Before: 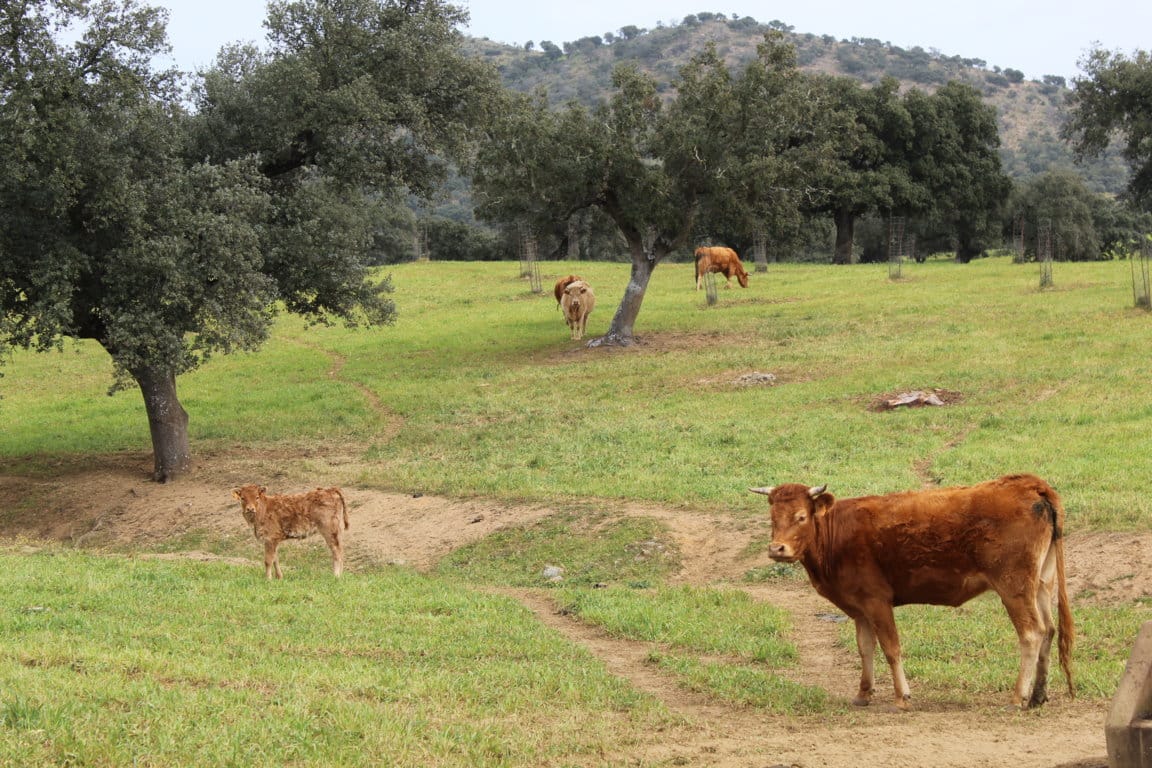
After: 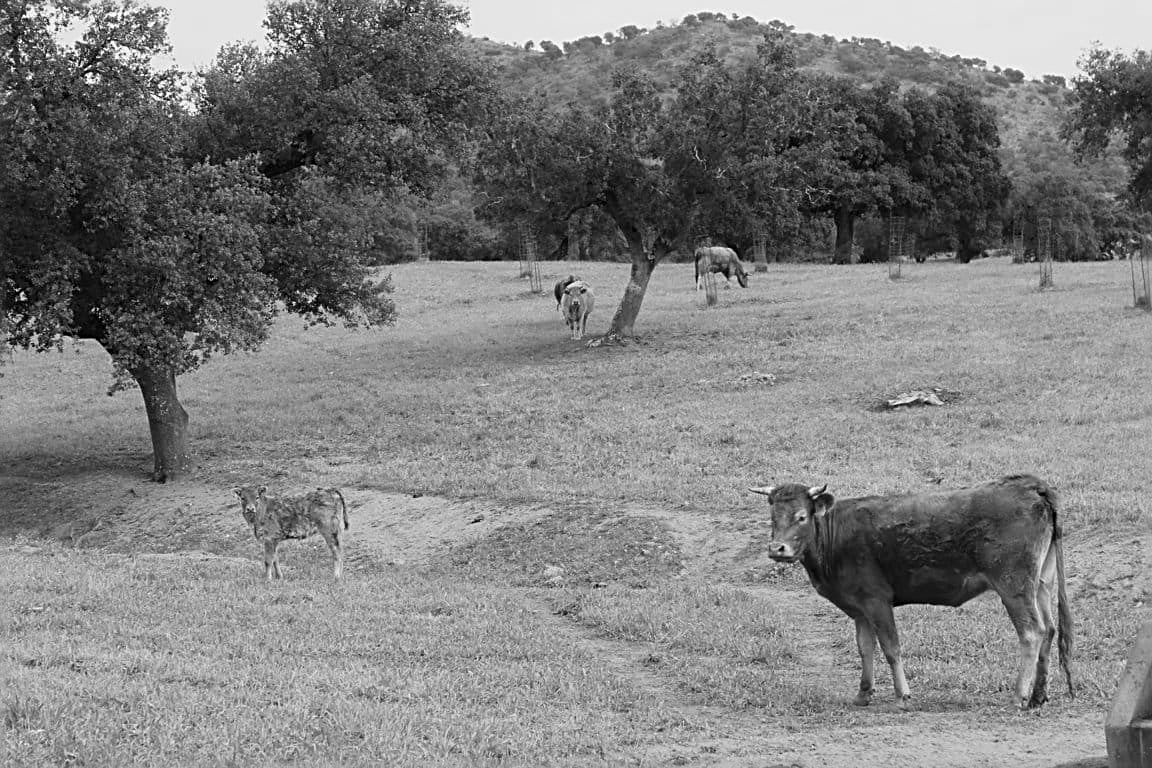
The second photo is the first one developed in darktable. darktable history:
color balance rgb: shadows lift › hue 87.51°, highlights gain › chroma 1.62%, highlights gain › hue 55.1°, global offset › chroma 0.06%, global offset › hue 253.66°, linear chroma grading › global chroma 0.5%, perceptual saturation grading › global saturation 16.38%
monochrome: a 73.58, b 64.21
sharpen: radius 2.531, amount 0.628
